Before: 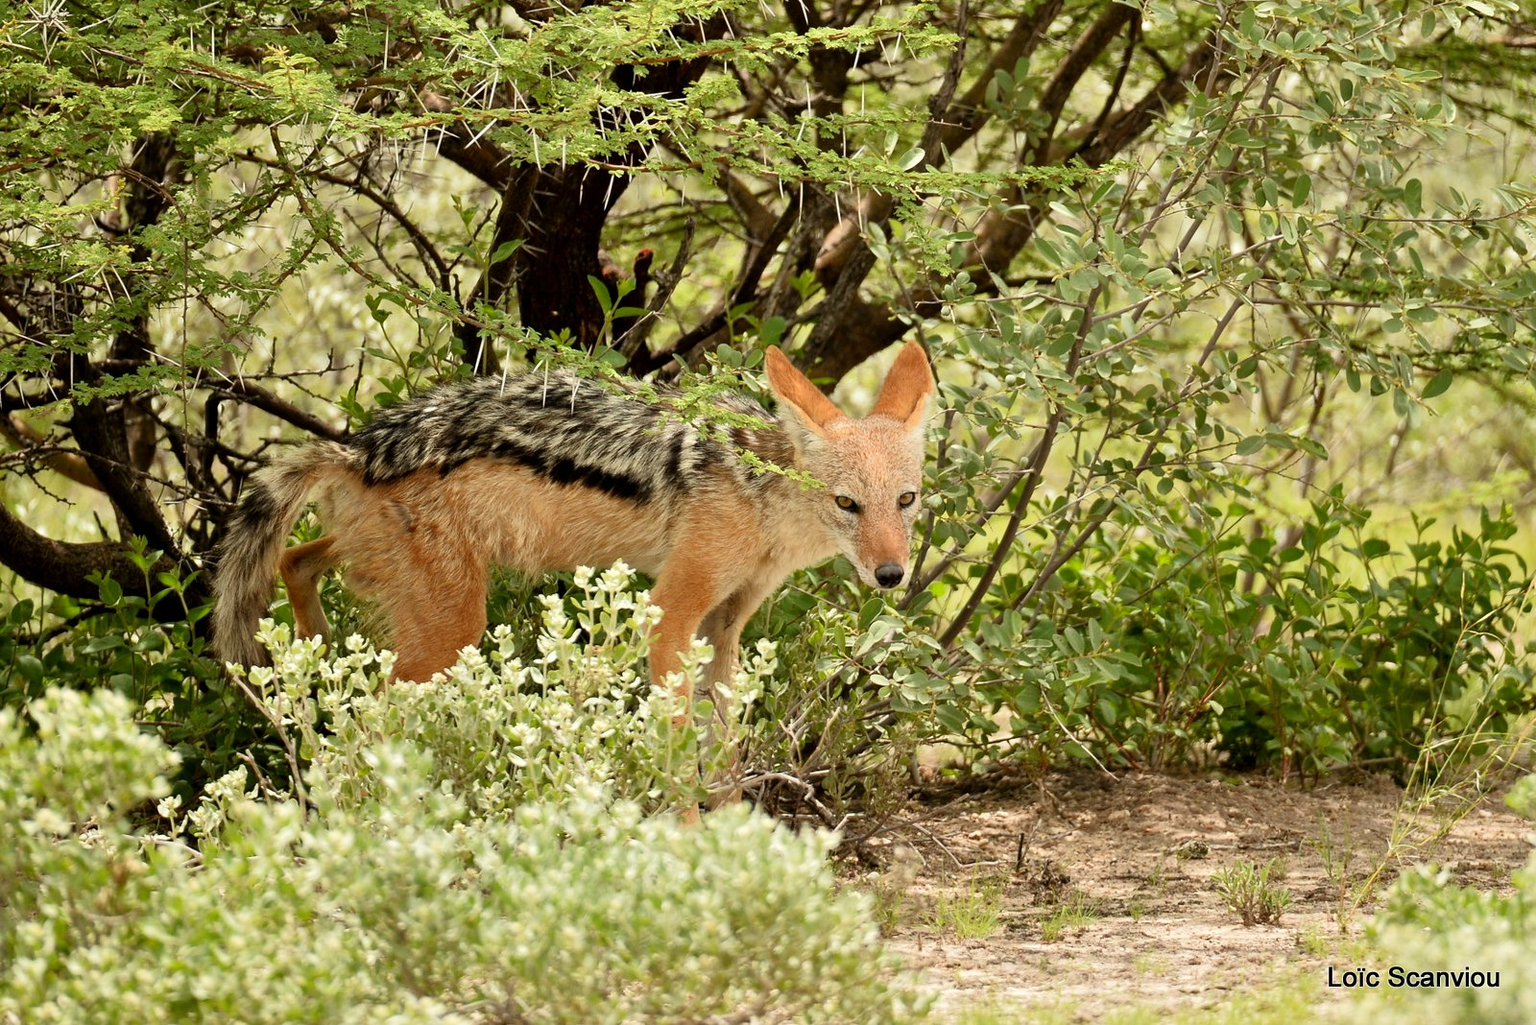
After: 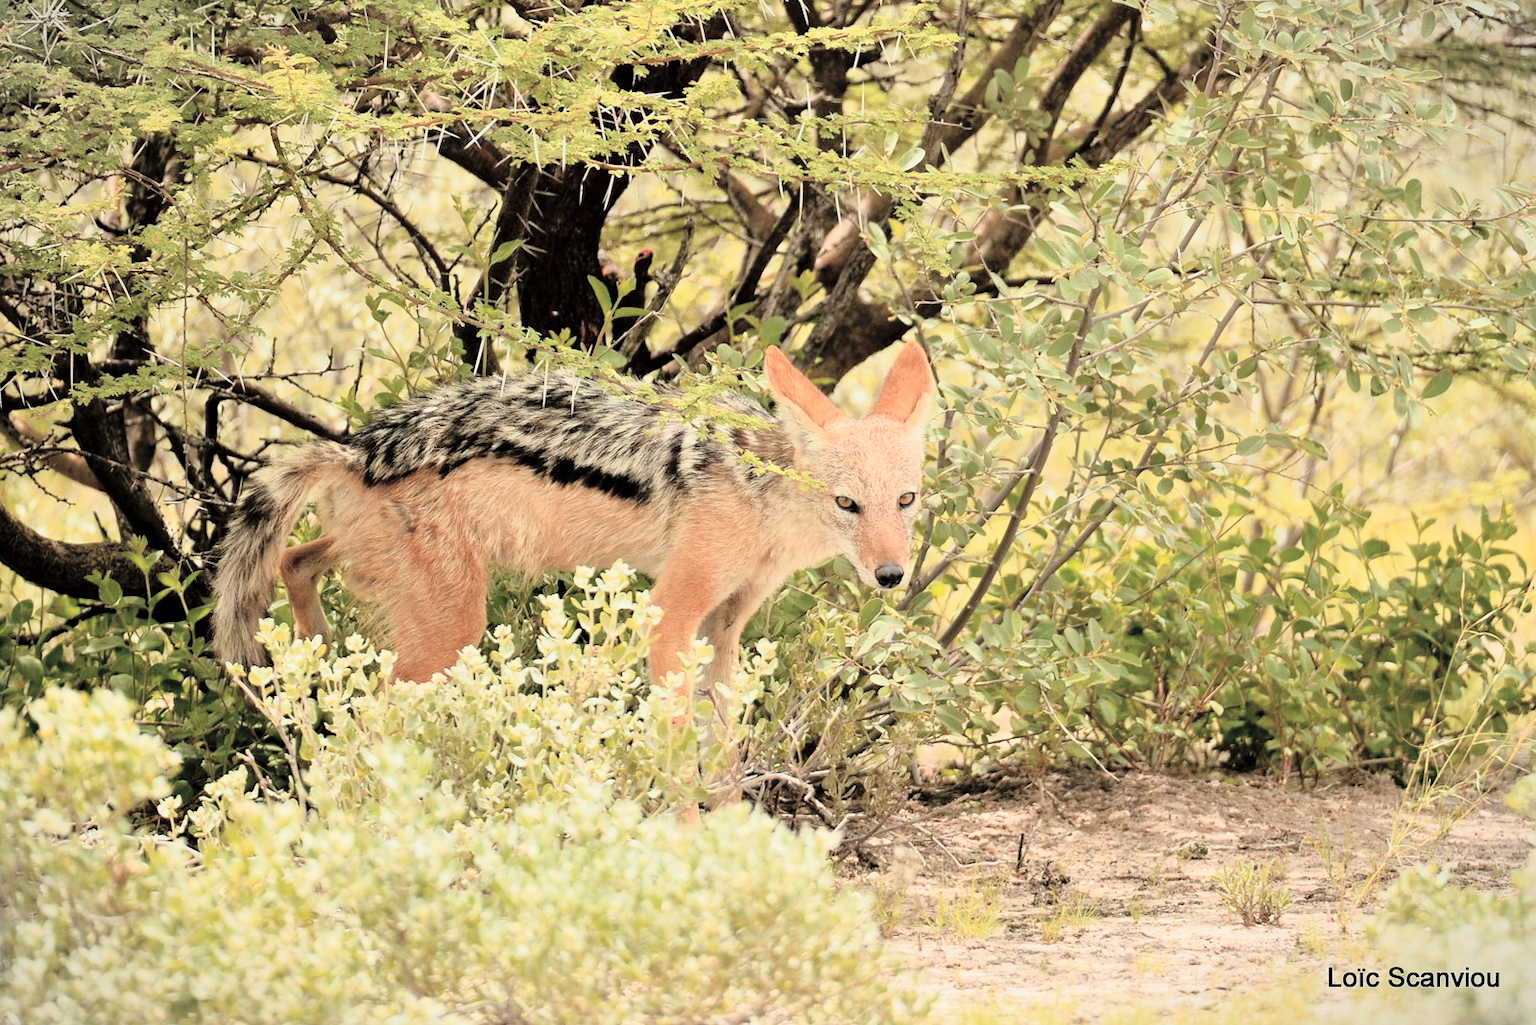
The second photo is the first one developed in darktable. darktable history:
tone curve: curves: ch0 [(0, 0) (0.169, 0.367) (0.635, 0.859) (1, 1)], color space Lab, independent channels, preserve colors none
color balance rgb: global vibrance 0.5%
vignetting: fall-off start 100%, brightness -0.282, width/height ratio 1.31
color zones: curves: ch1 [(0, 0.455) (0.063, 0.455) (0.286, 0.495) (0.429, 0.5) (0.571, 0.5) (0.714, 0.5) (0.857, 0.5) (1, 0.455)]; ch2 [(0, 0.532) (0.063, 0.521) (0.233, 0.447) (0.429, 0.489) (0.571, 0.5) (0.714, 0.5) (0.857, 0.5) (1, 0.532)]
exposure: exposure -0.462 EV, compensate highlight preservation false
